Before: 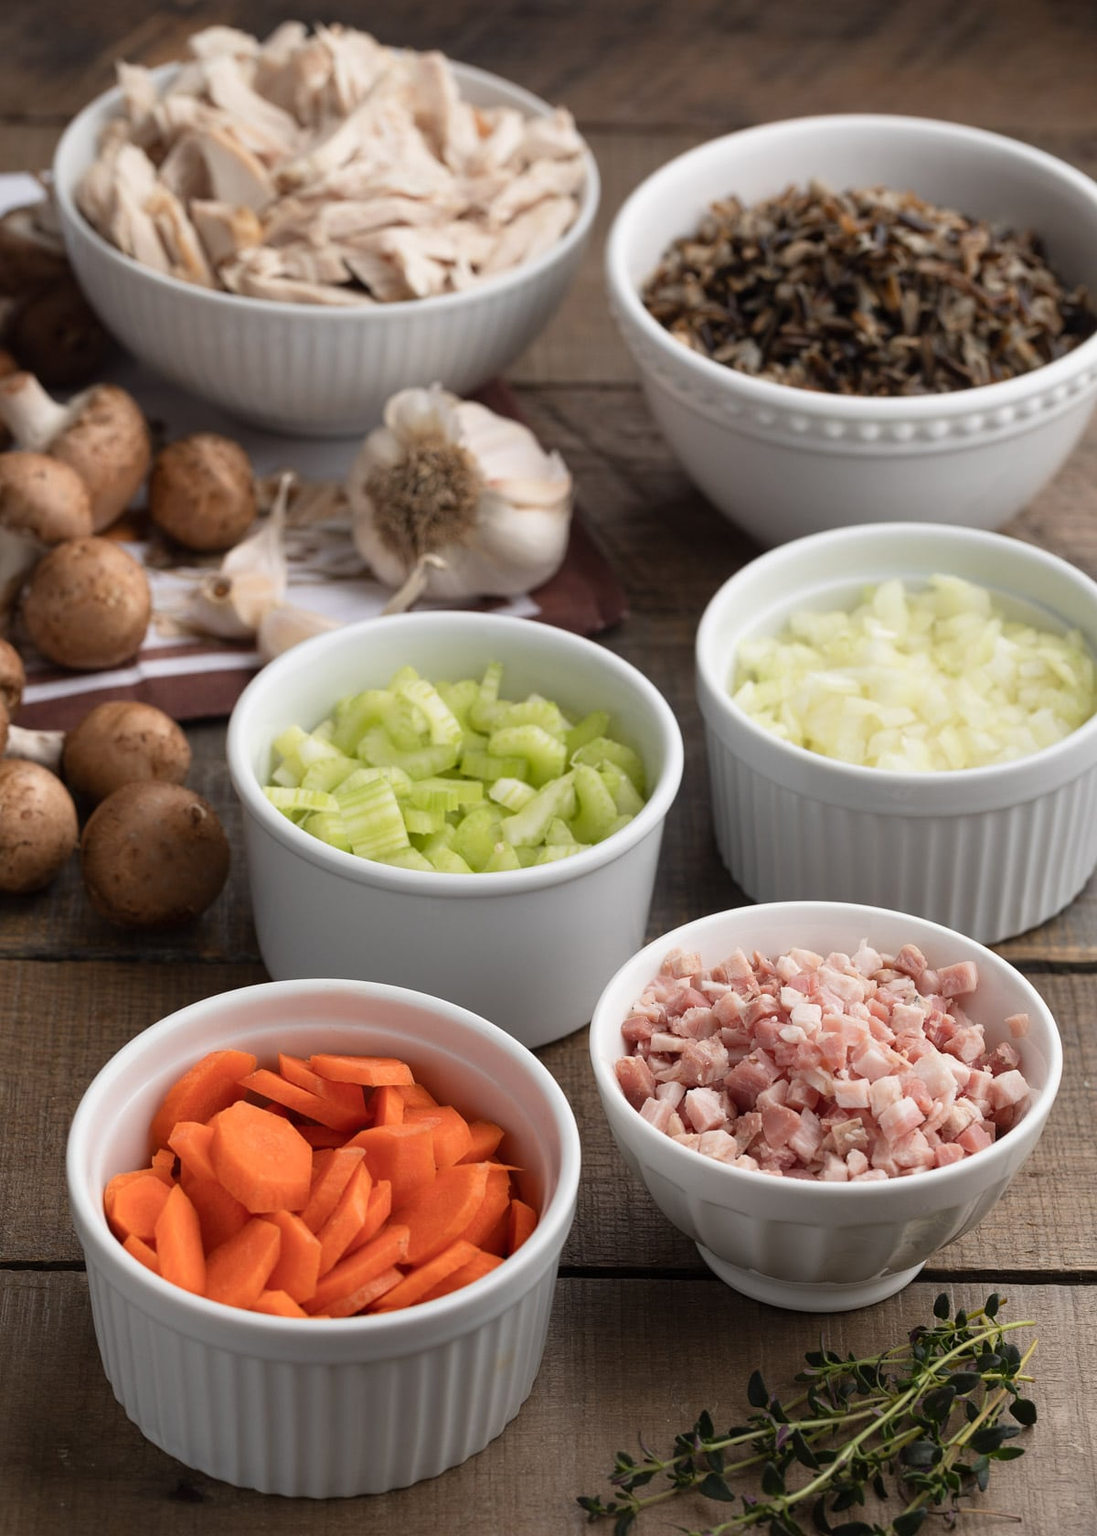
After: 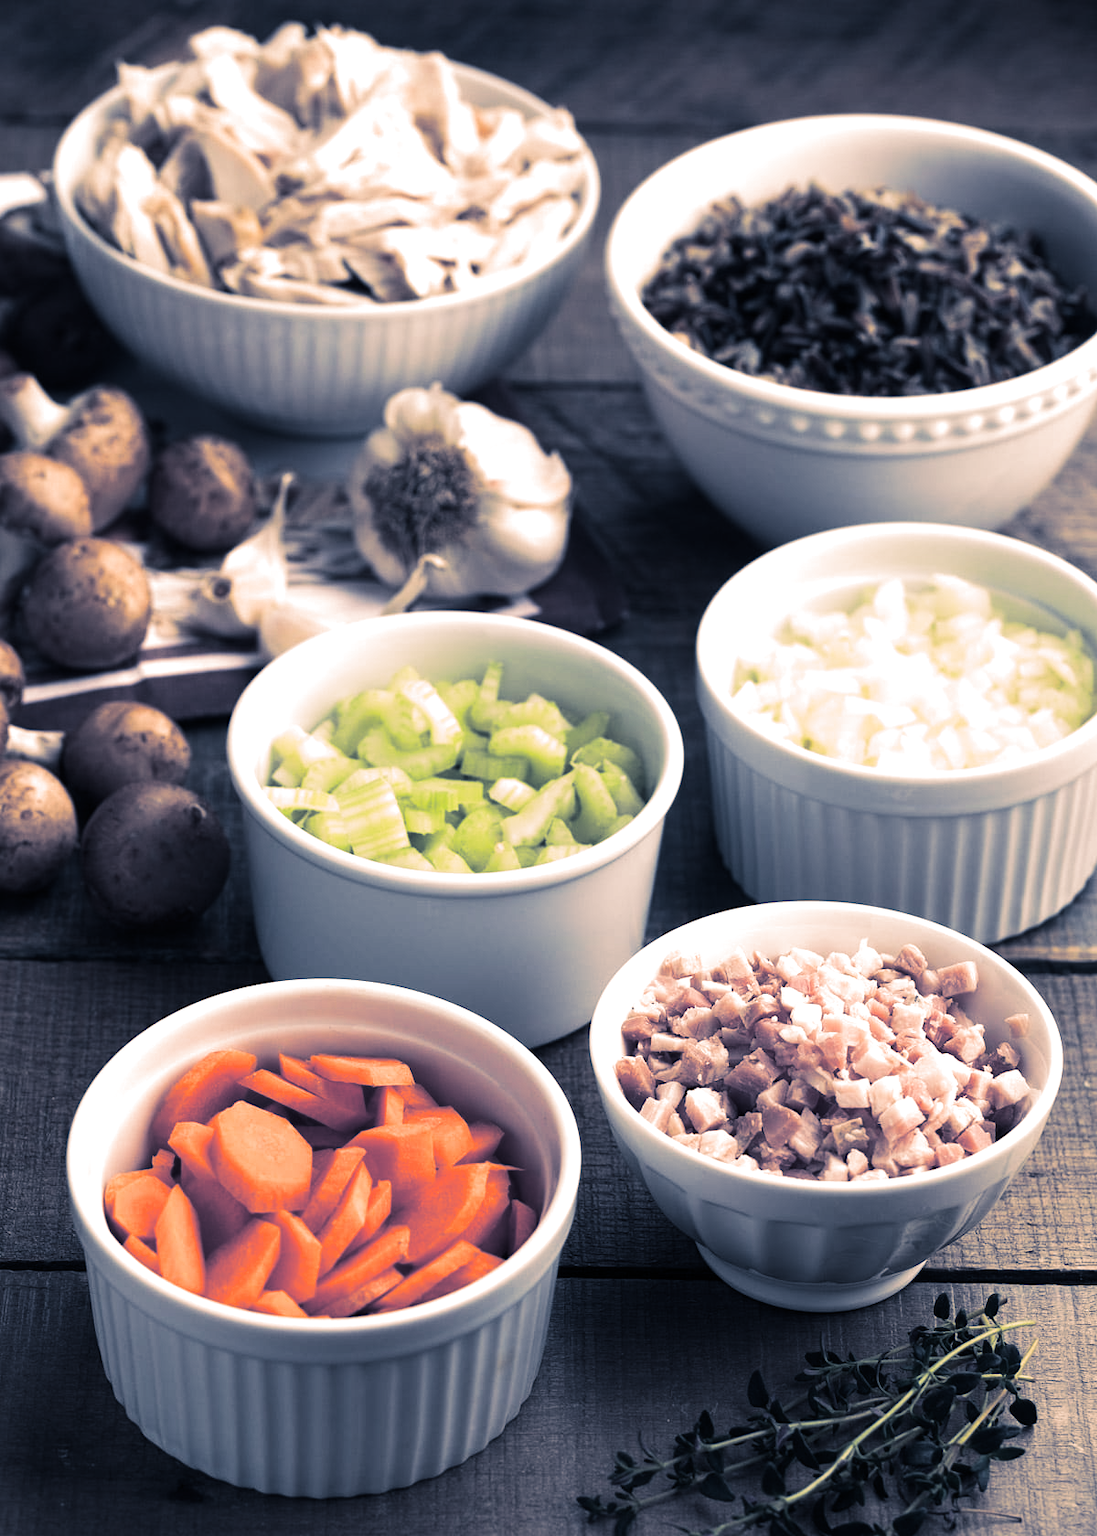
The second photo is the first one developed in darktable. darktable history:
tone equalizer: -8 EV -0.75 EV, -7 EV -0.7 EV, -6 EV -0.6 EV, -5 EV -0.4 EV, -3 EV 0.4 EV, -2 EV 0.6 EV, -1 EV 0.7 EV, +0 EV 0.75 EV, edges refinement/feathering 500, mask exposure compensation -1.57 EV, preserve details no
split-toning: shadows › hue 226.8°, shadows › saturation 0.56, highlights › hue 28.8°, balance -40, compress 0%
